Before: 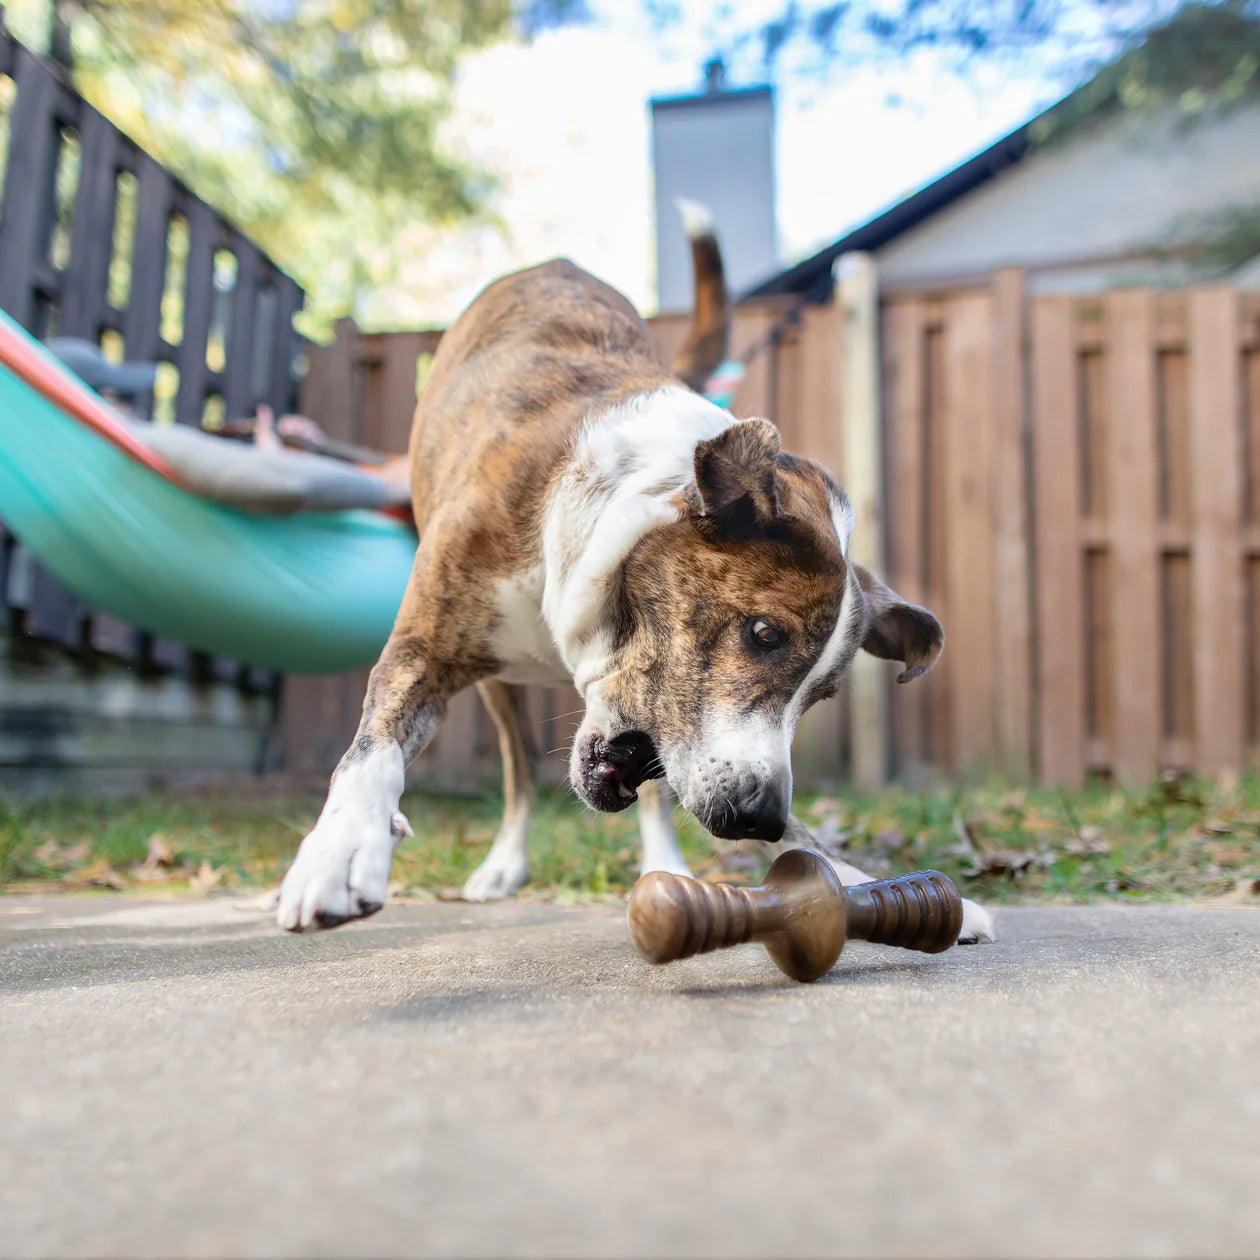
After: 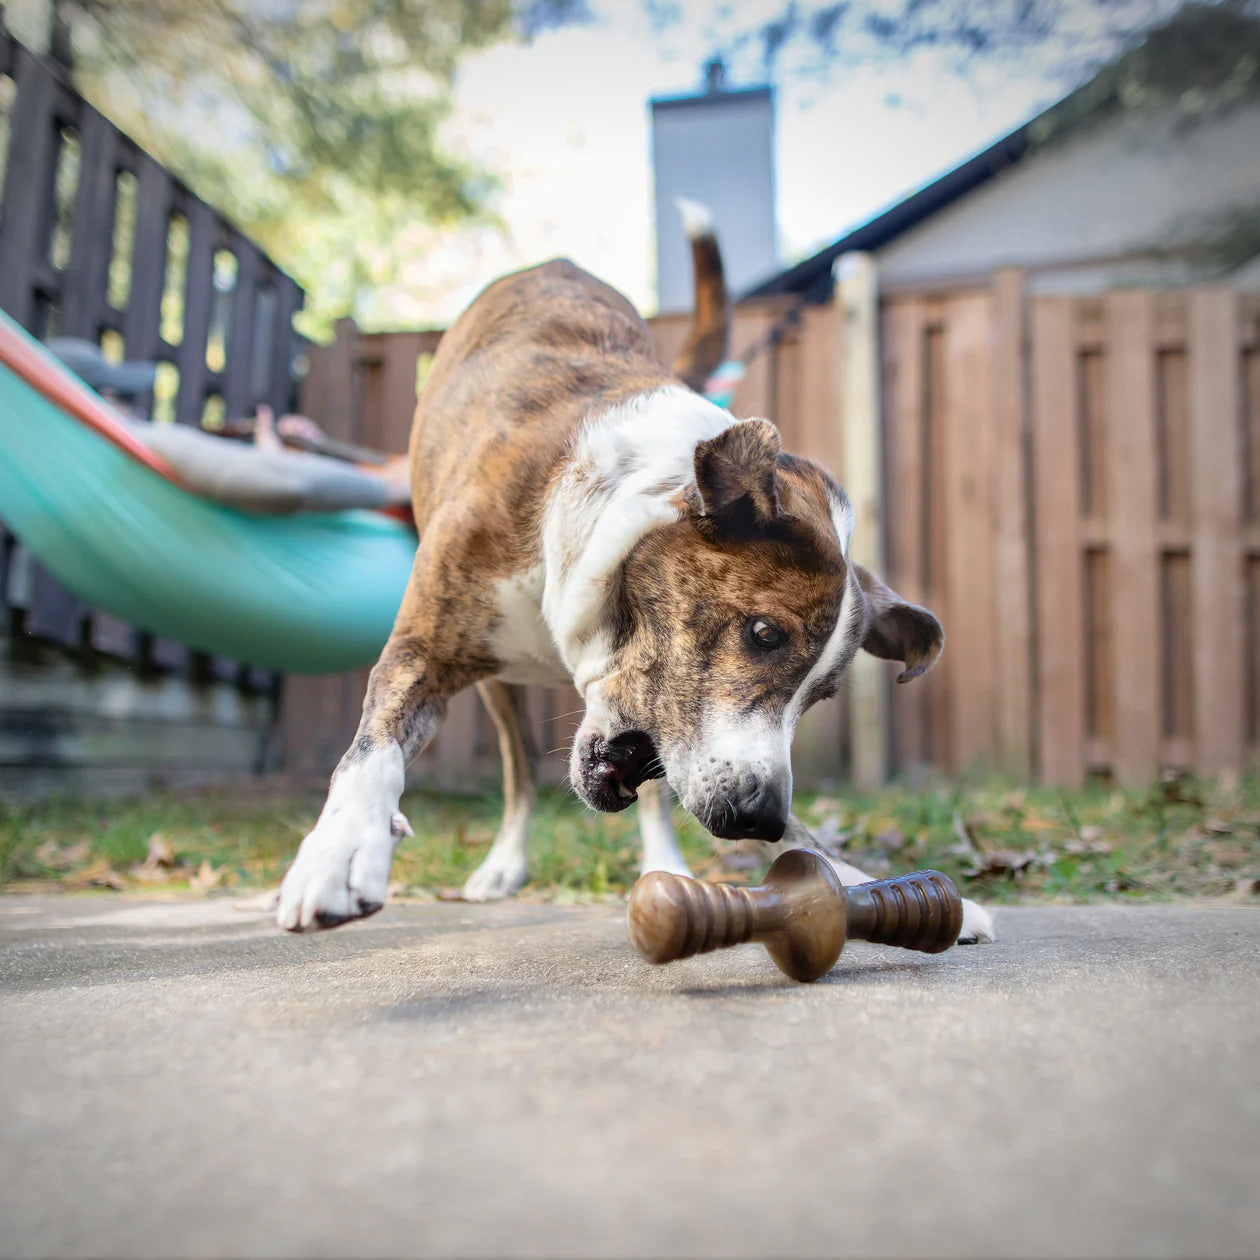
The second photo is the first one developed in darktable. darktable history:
vignetting: brightness -0.483, center (-0.074, 0.06)
